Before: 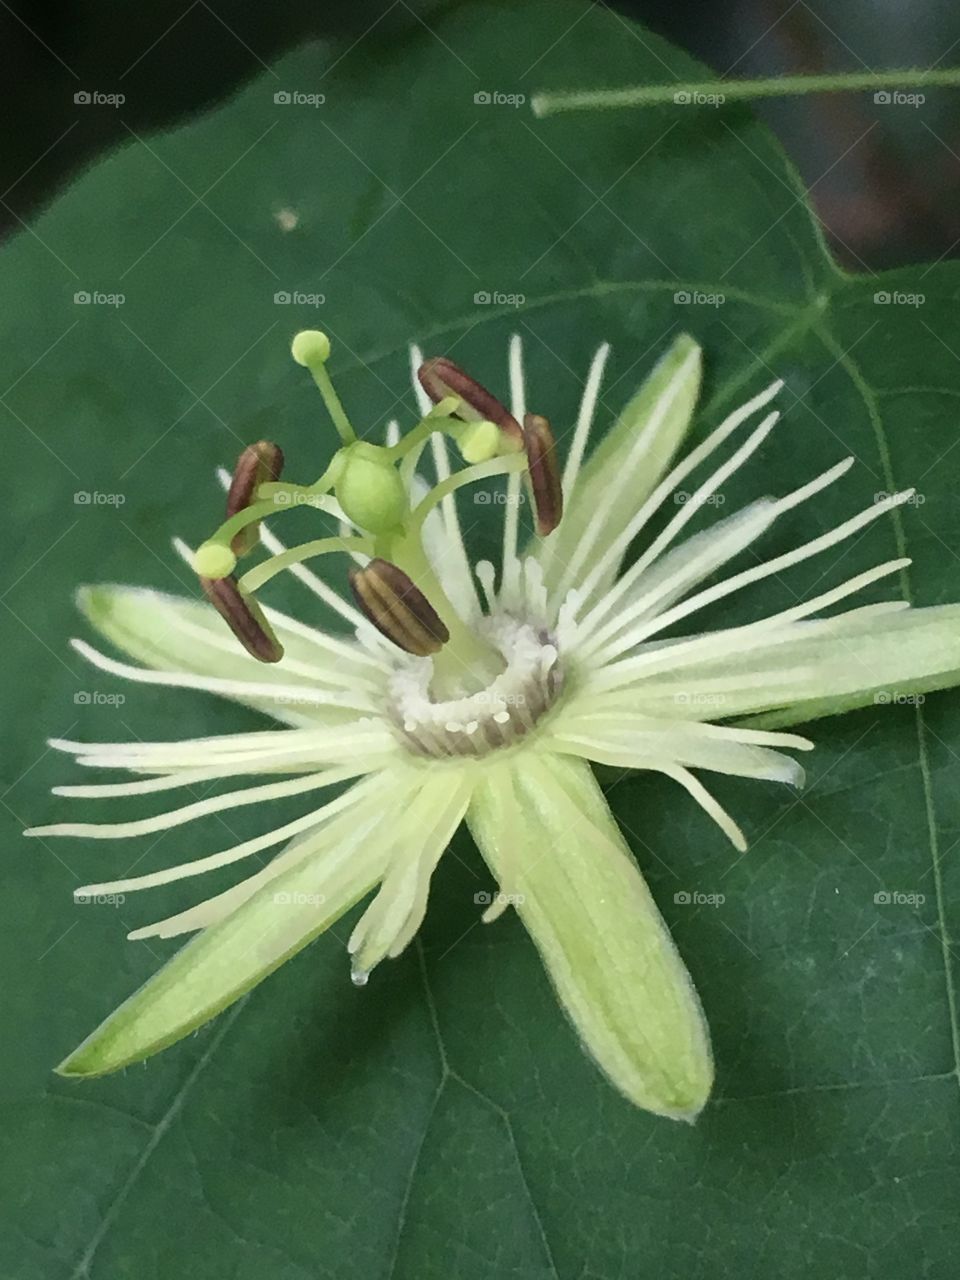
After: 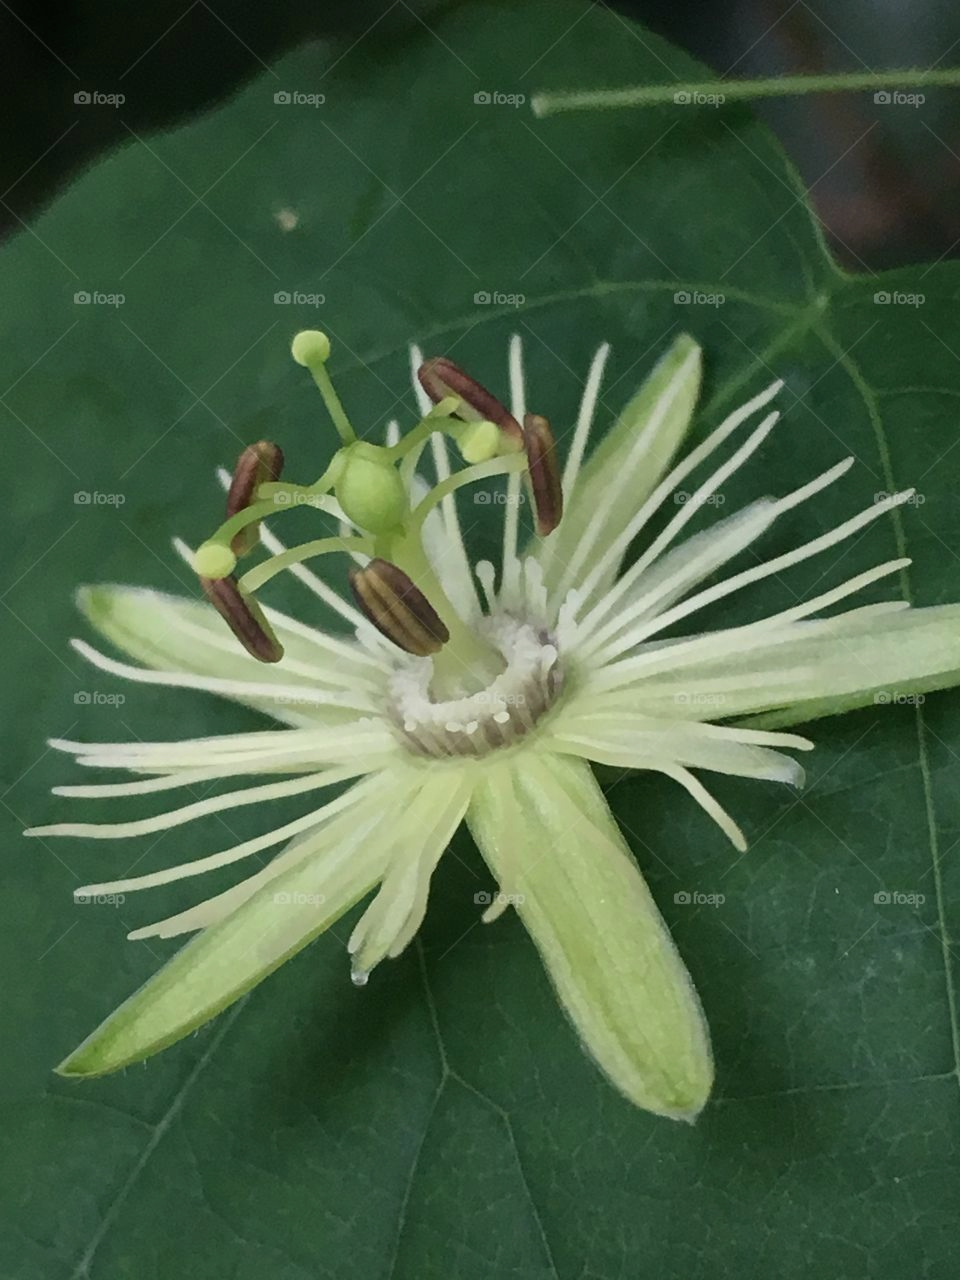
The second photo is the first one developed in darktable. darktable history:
exposure: exposure -0.354 EV, compensate exposure bias true, compensate highlight preservation false
